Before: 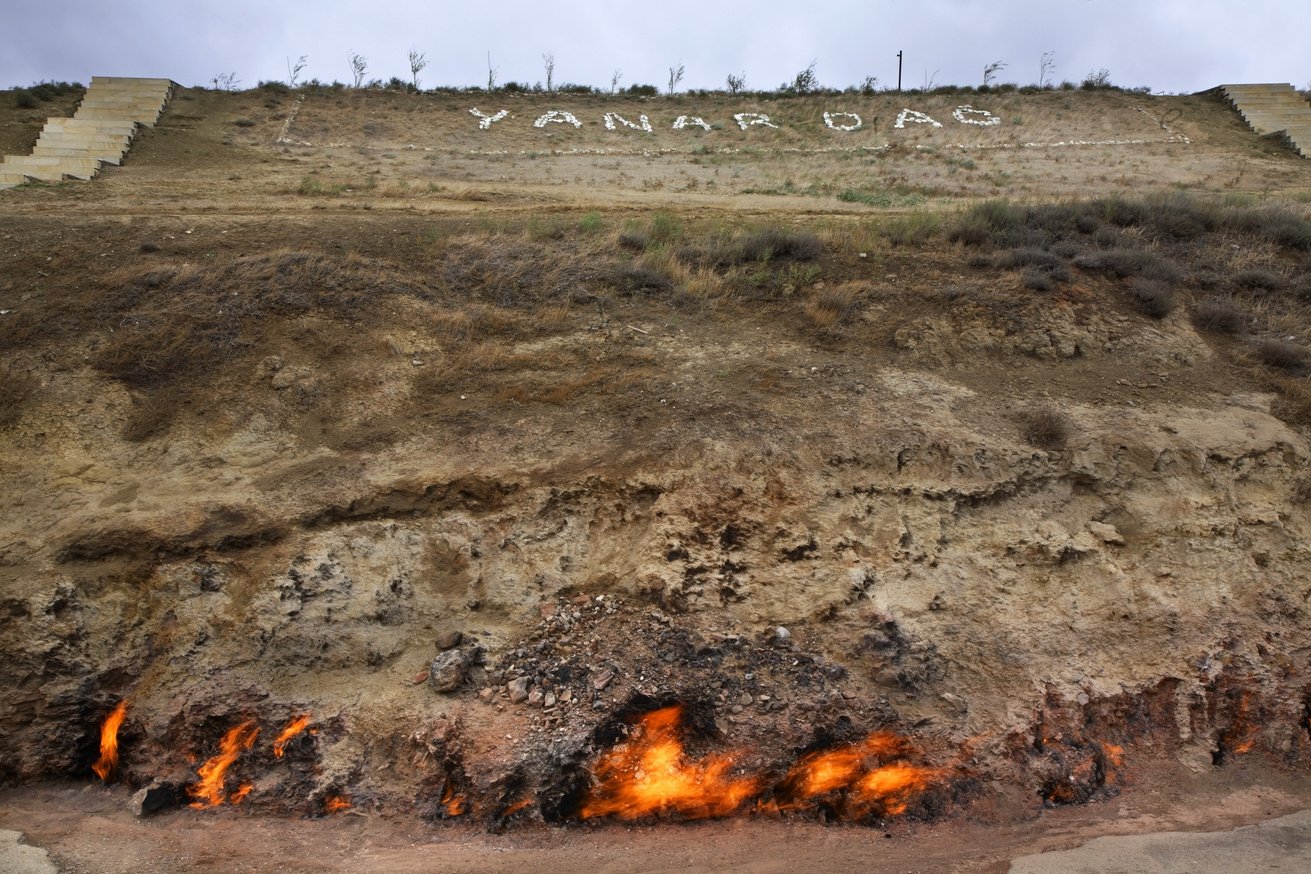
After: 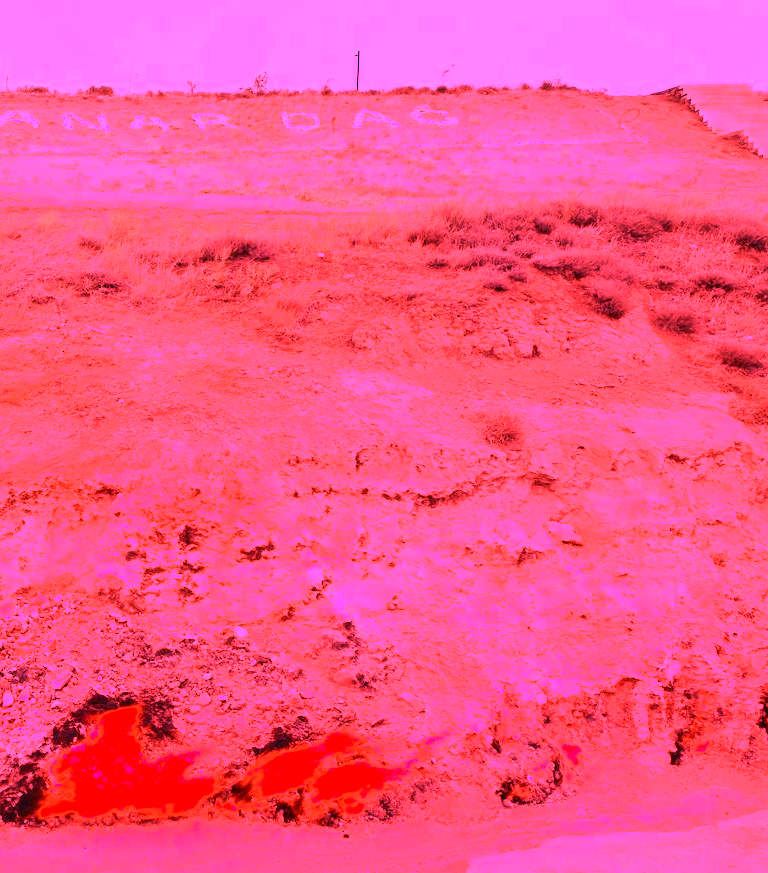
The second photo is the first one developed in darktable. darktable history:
white balance: red 4.26, blue 1.802
tone equalizer: on, module defaults
contrast brightness saturation: contrast 0.14
crop: left 41.402%
